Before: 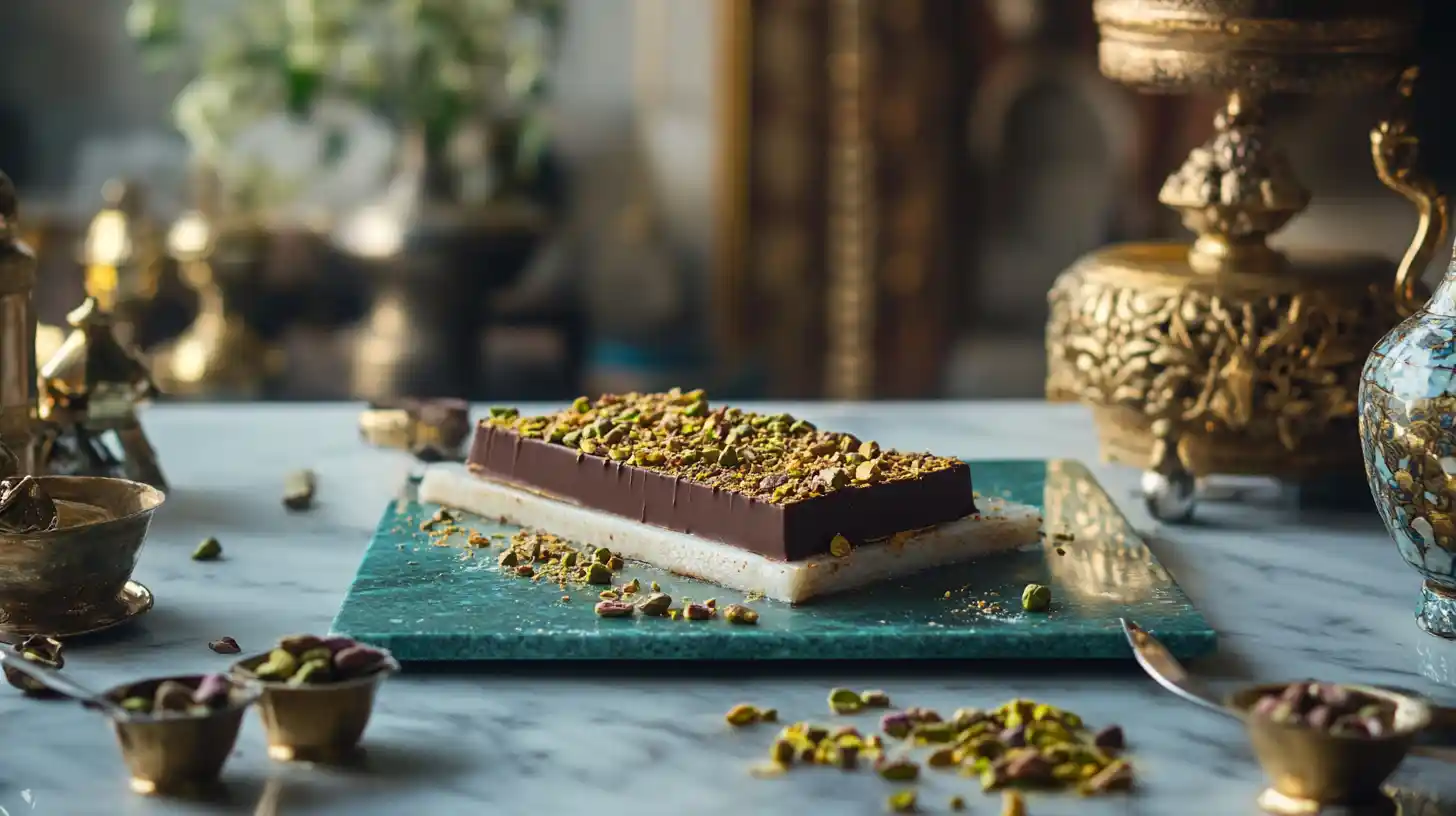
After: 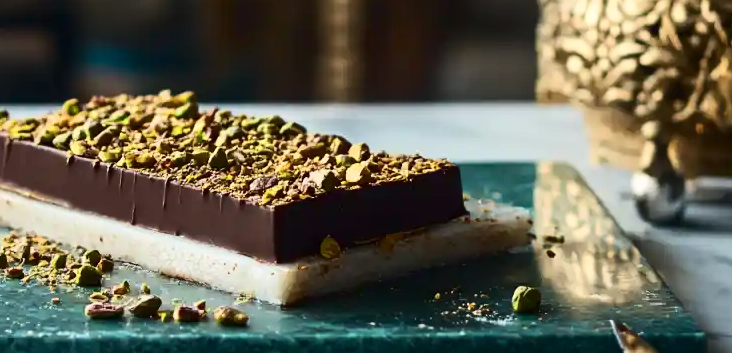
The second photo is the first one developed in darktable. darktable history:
crop: left 35.03%, top 36.625%, right 14.663%, bottom 20.057%
contrast brightness saturation: contrast 0.28
